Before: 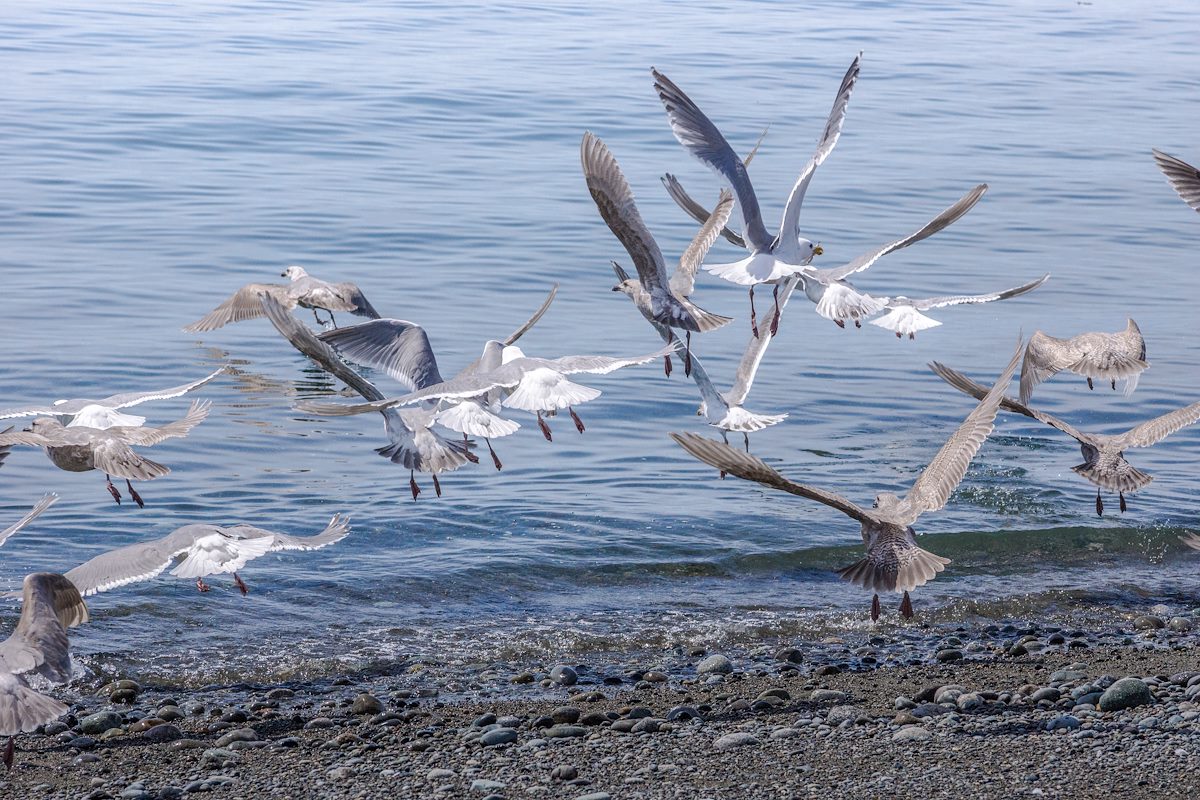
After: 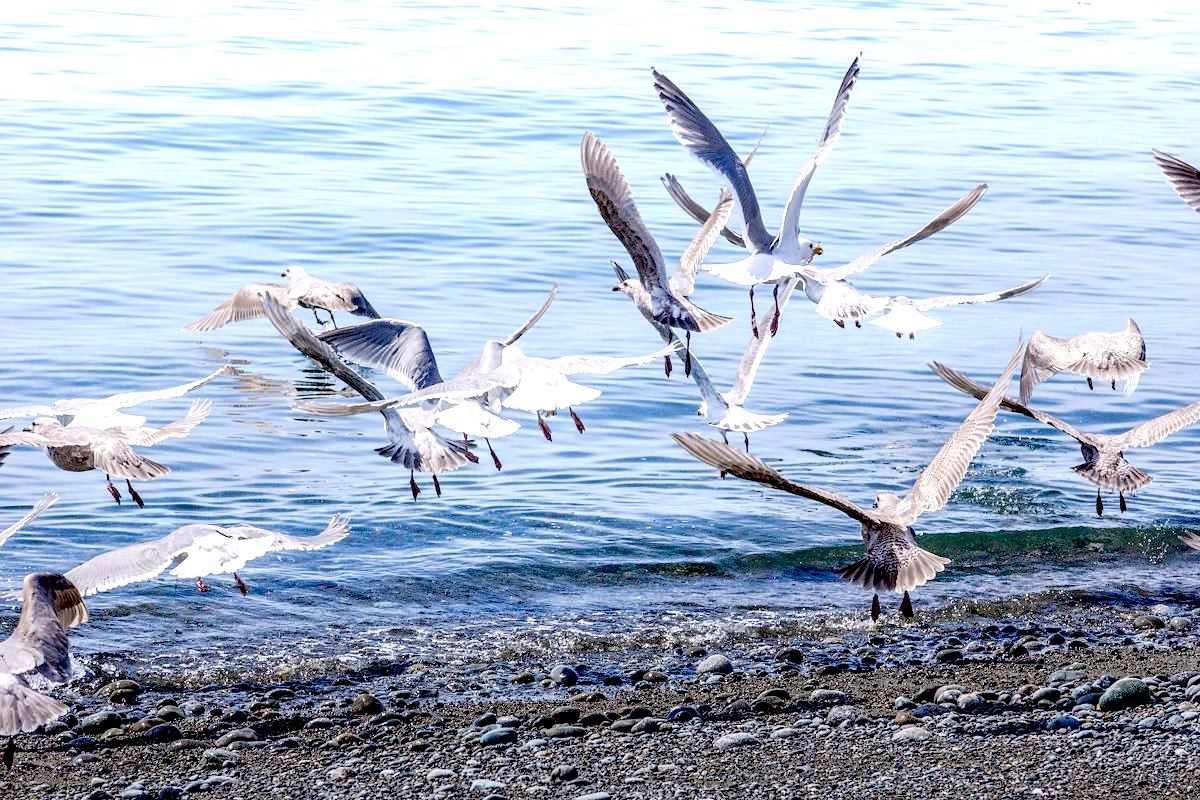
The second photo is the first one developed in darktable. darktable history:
exposure: black level correction 0.034, exposure 0.906 EV, compensate exposure bias true, compensate highlight preservation false
